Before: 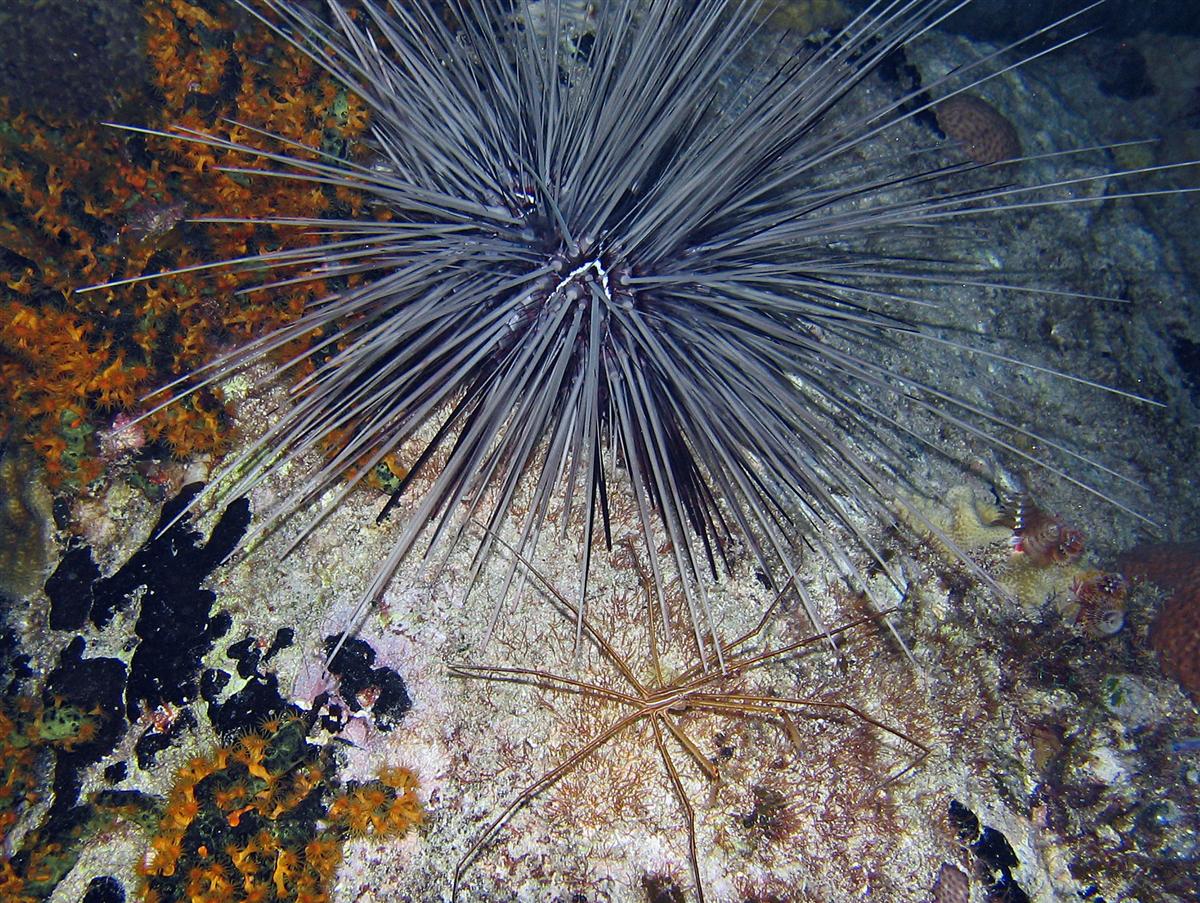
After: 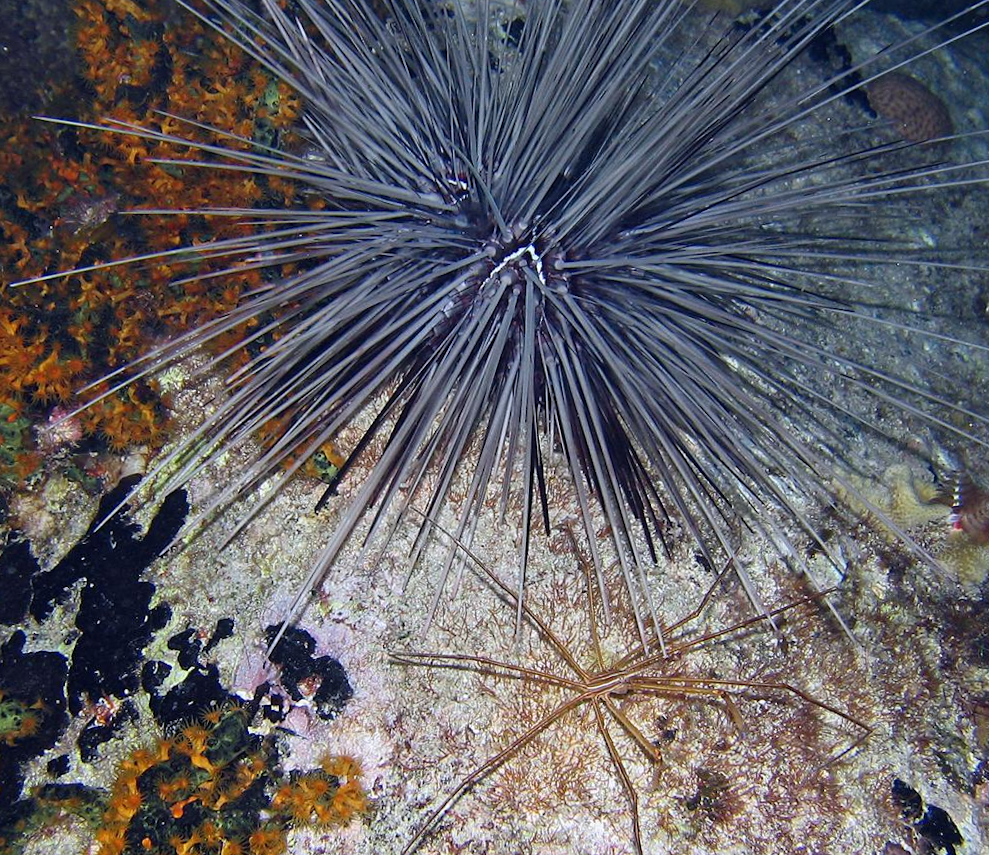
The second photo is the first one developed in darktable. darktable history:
white balance: red 1.004, blue 1.024
crop and rotate: angle 1°, left 4.281%, top 0.642%, right 11.383%, bottom 2.486%
